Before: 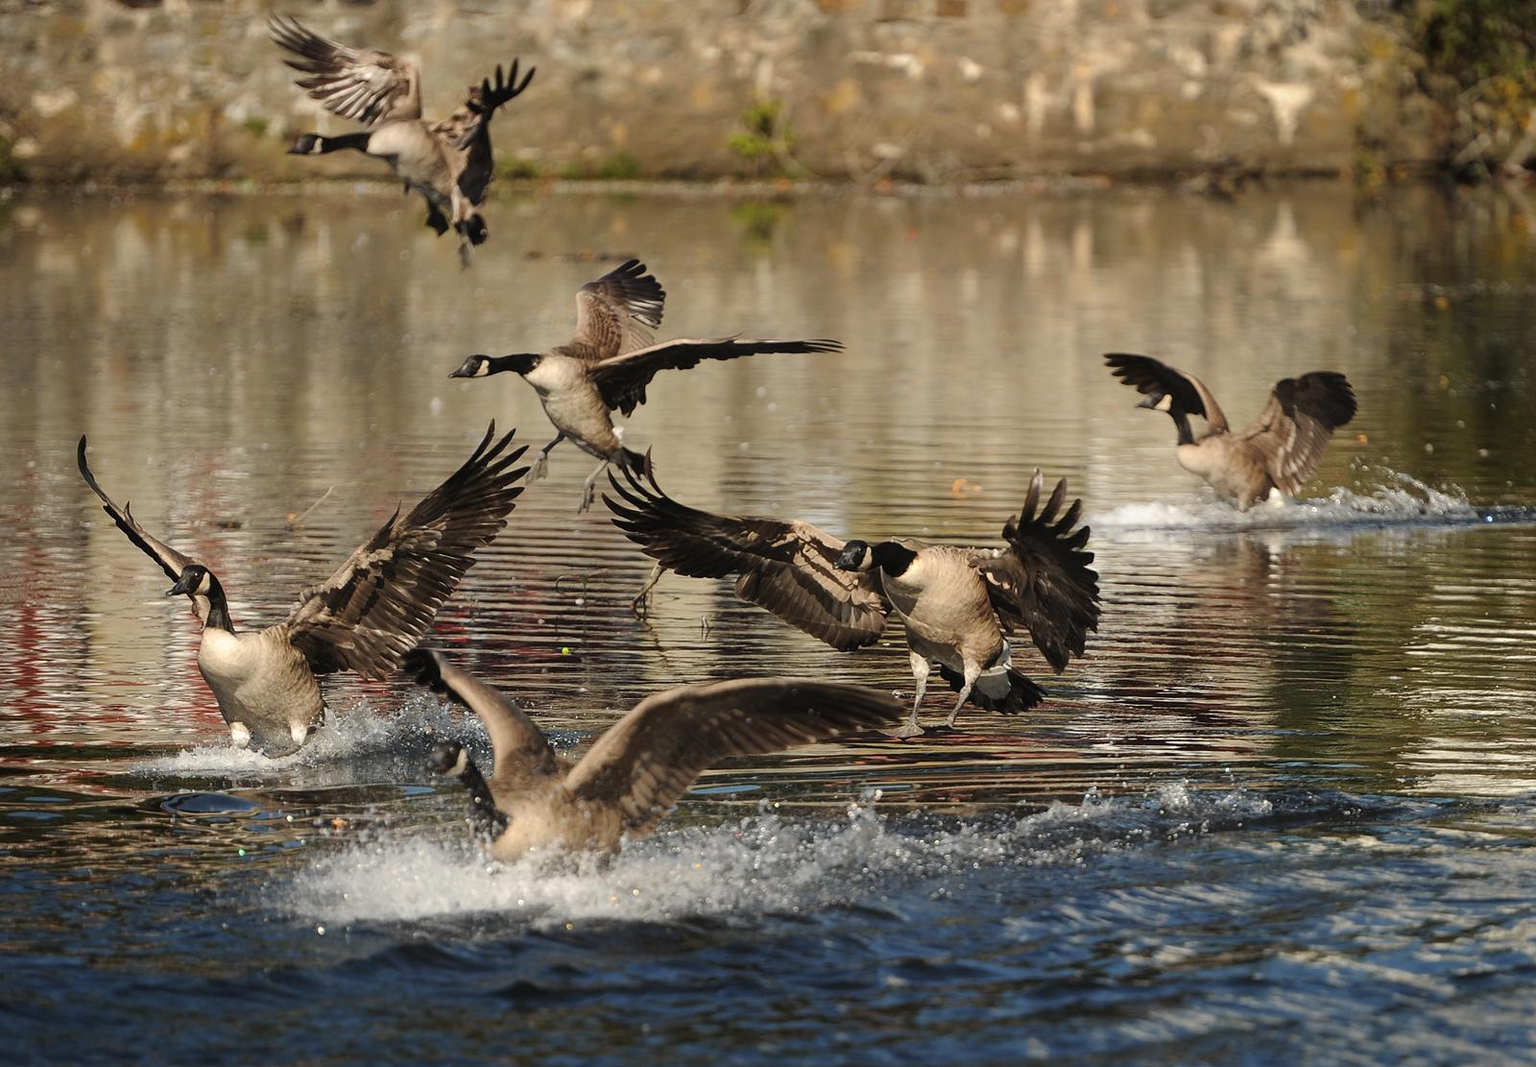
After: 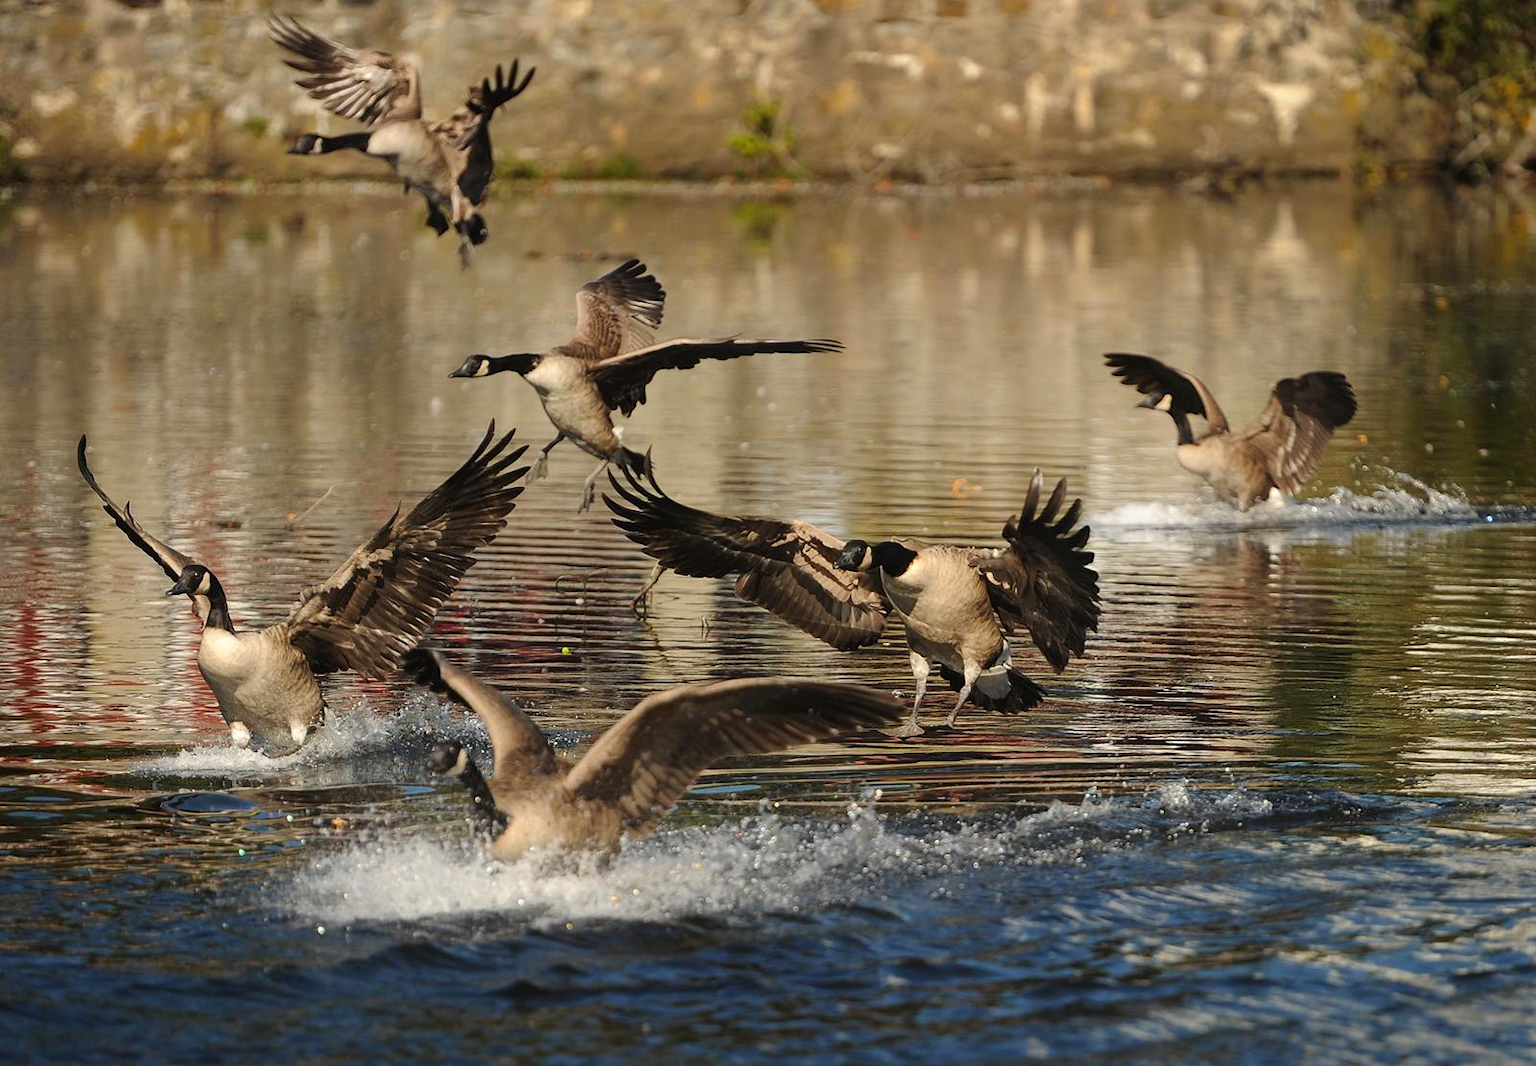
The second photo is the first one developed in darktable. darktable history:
contrast brightness saturation: contrast 0.035, saturation 0.156
